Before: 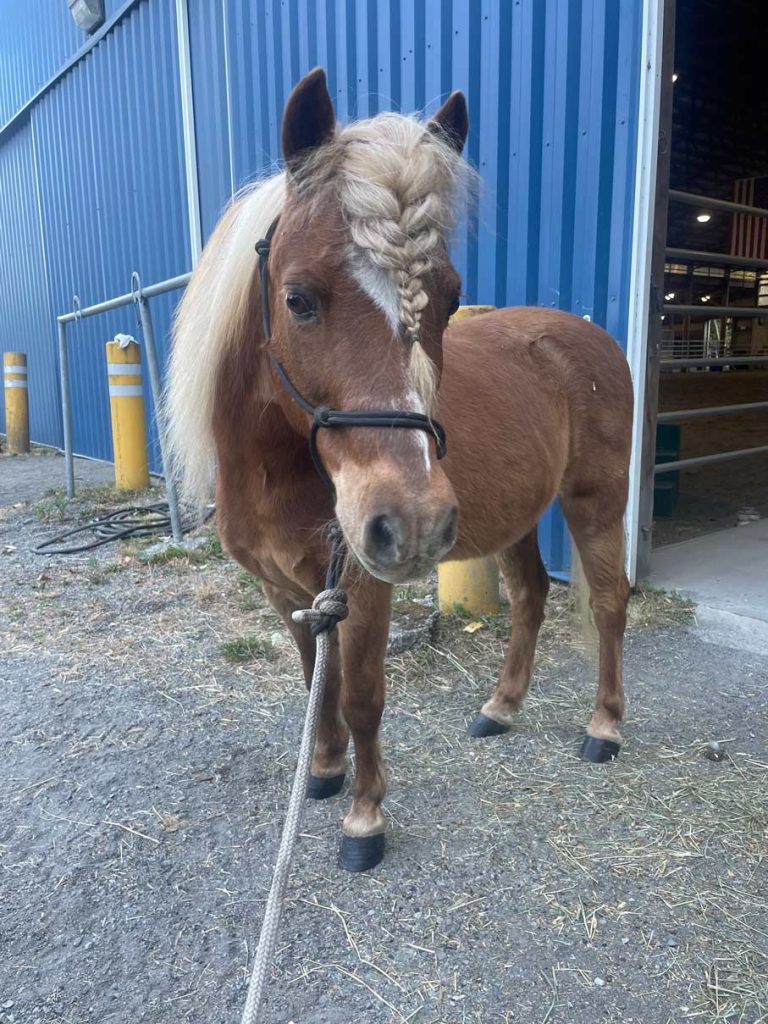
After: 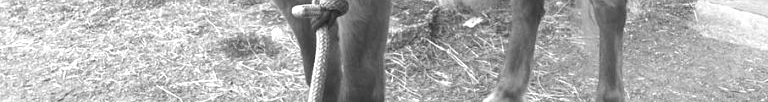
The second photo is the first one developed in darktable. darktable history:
crop and rotate: top 59.084%, bottom 30.916%
monochrome: on, module defaults
exposure: black level correction 0, exposure 0.7 EV, compensate exposure bias true, compensate highlight preservation false
